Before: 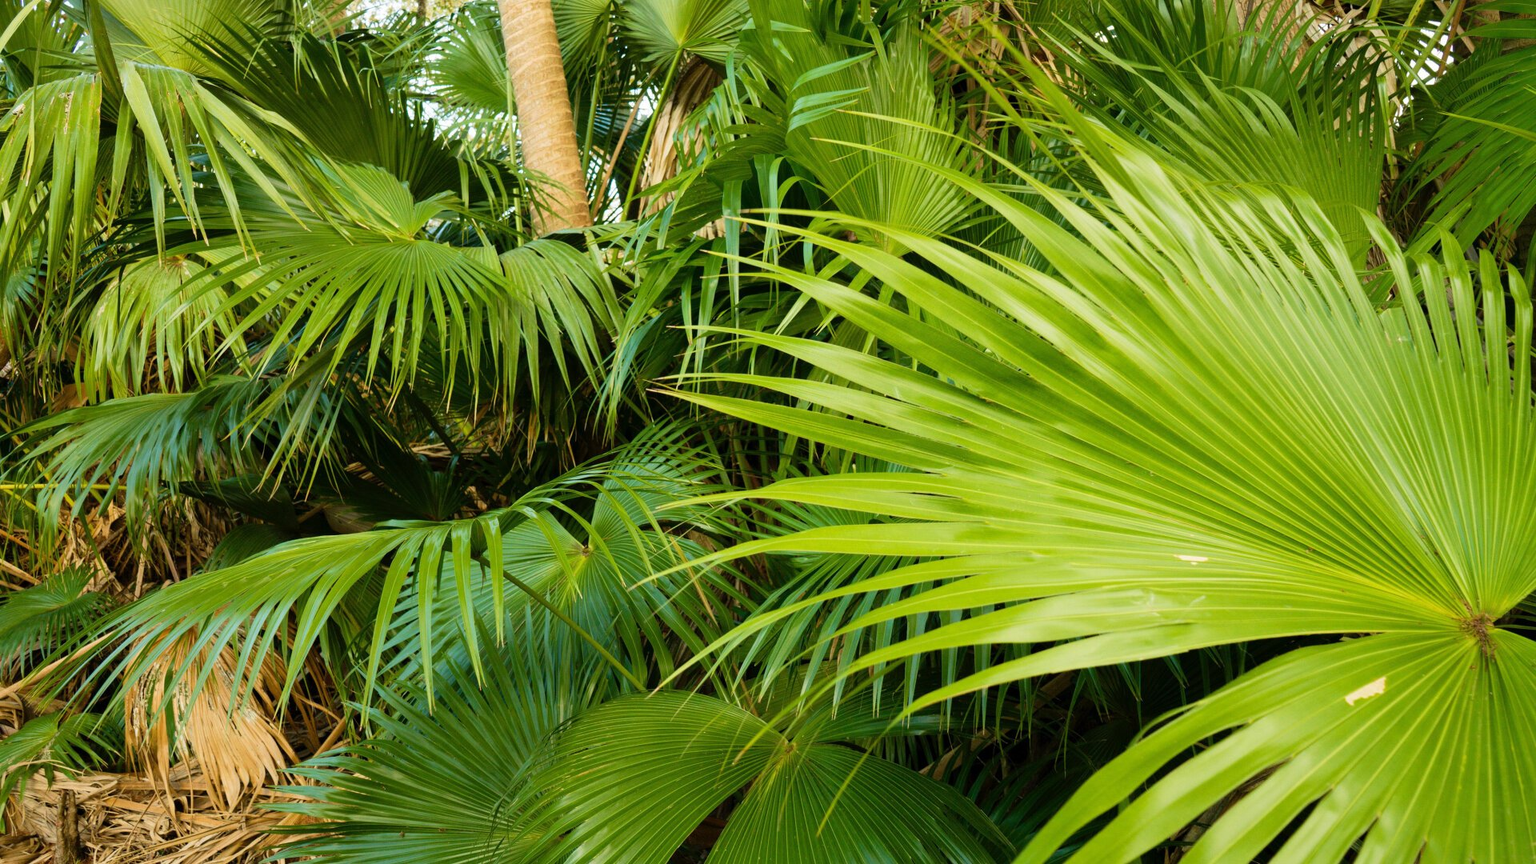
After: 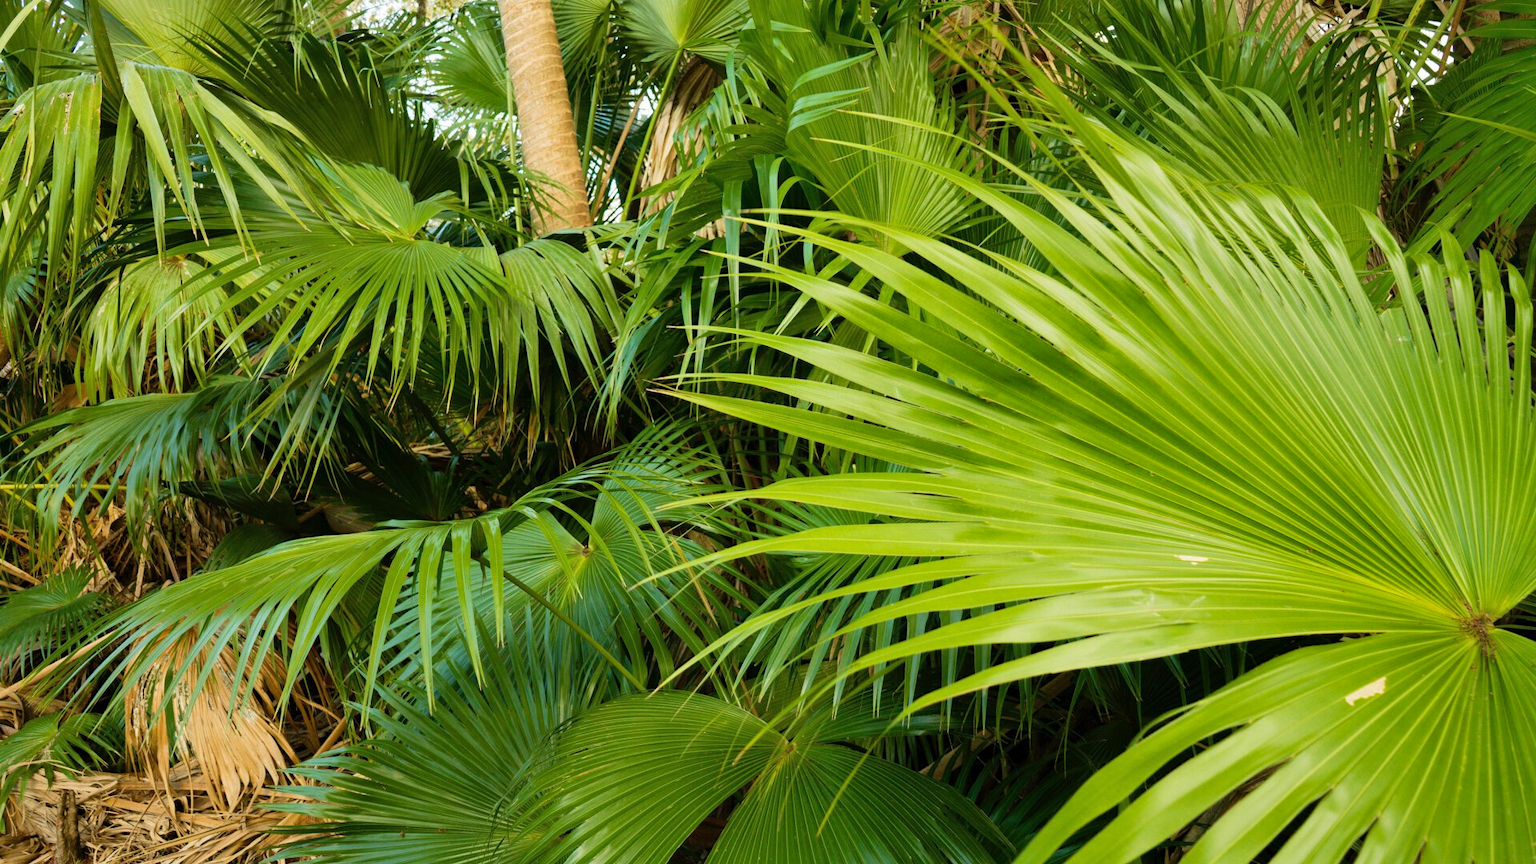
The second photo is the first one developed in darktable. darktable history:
shadows and highlights: shadows 5.67, soften with gaussian
